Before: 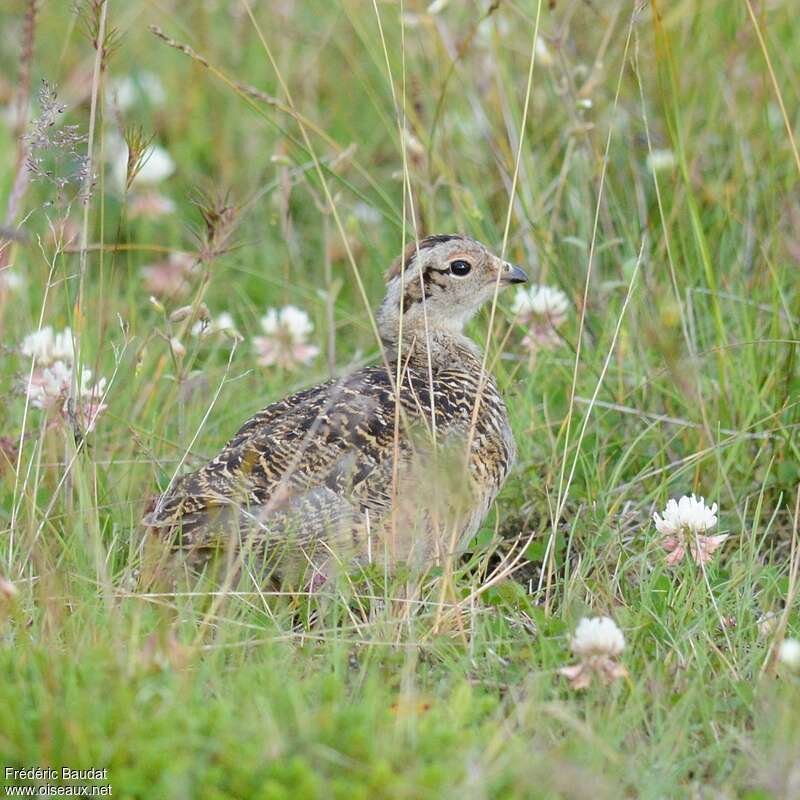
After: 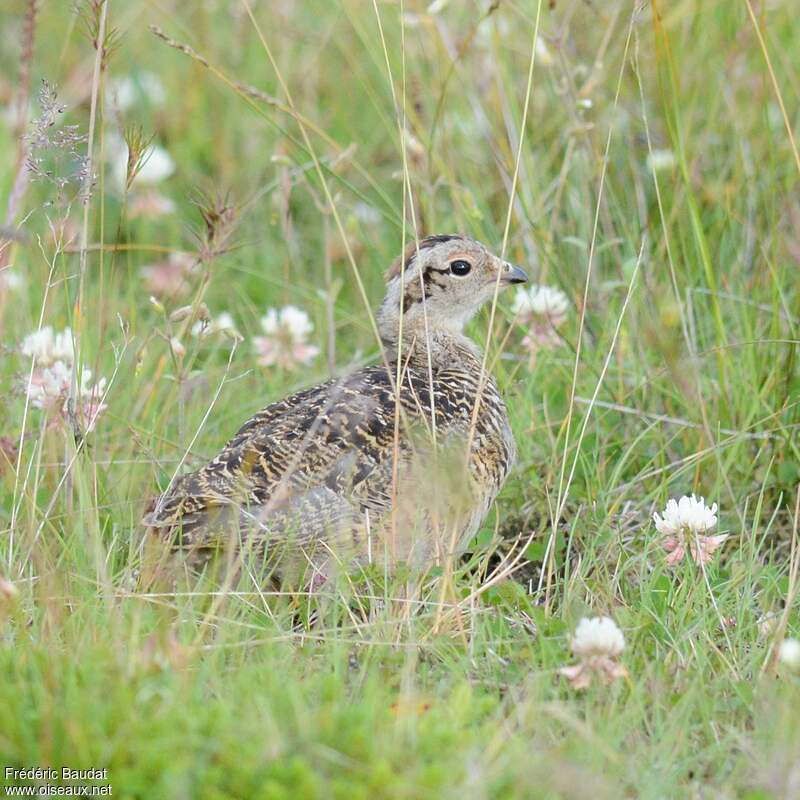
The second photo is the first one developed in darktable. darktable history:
shadows and highlights: shadows -38.44, highlights 63.52, soften with gaussian
